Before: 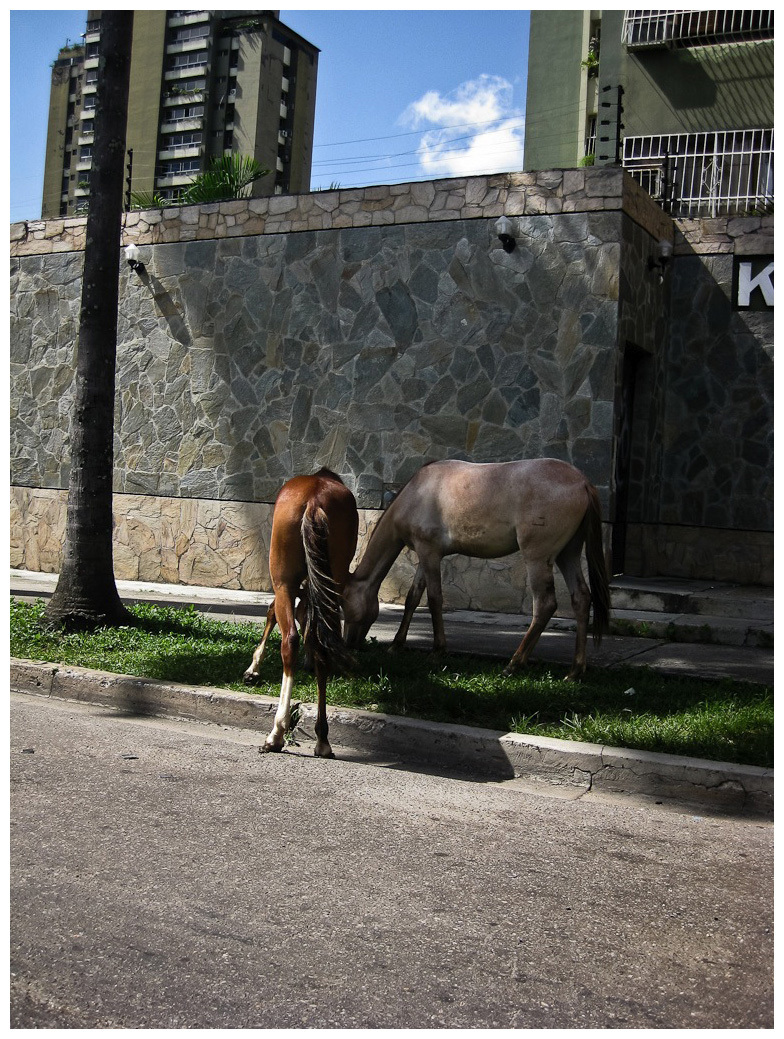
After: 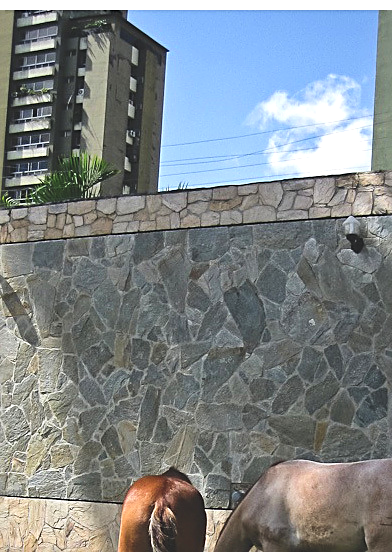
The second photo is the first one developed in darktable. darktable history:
crop: left 19.498%, right 30.465%, bottom 46.803%
sharpen: amount 0.591
exposure: black level correction -0.008, exposure 0.069 EV, compensate highlight preservation false
tone equalizer: -8 EV 1.02 EV, -7 EV 1.04 EV, -6 EV 1.01 EV, -5 EV 0.981 EV, -4 EV 0.998 EV, -3 EV 0.741 EV, -2 EV 0.509 EV, -1 EV 0.224 EV, edges refinement/feathering 500, mask exposure compensation -1.57 EV, preserve details no
